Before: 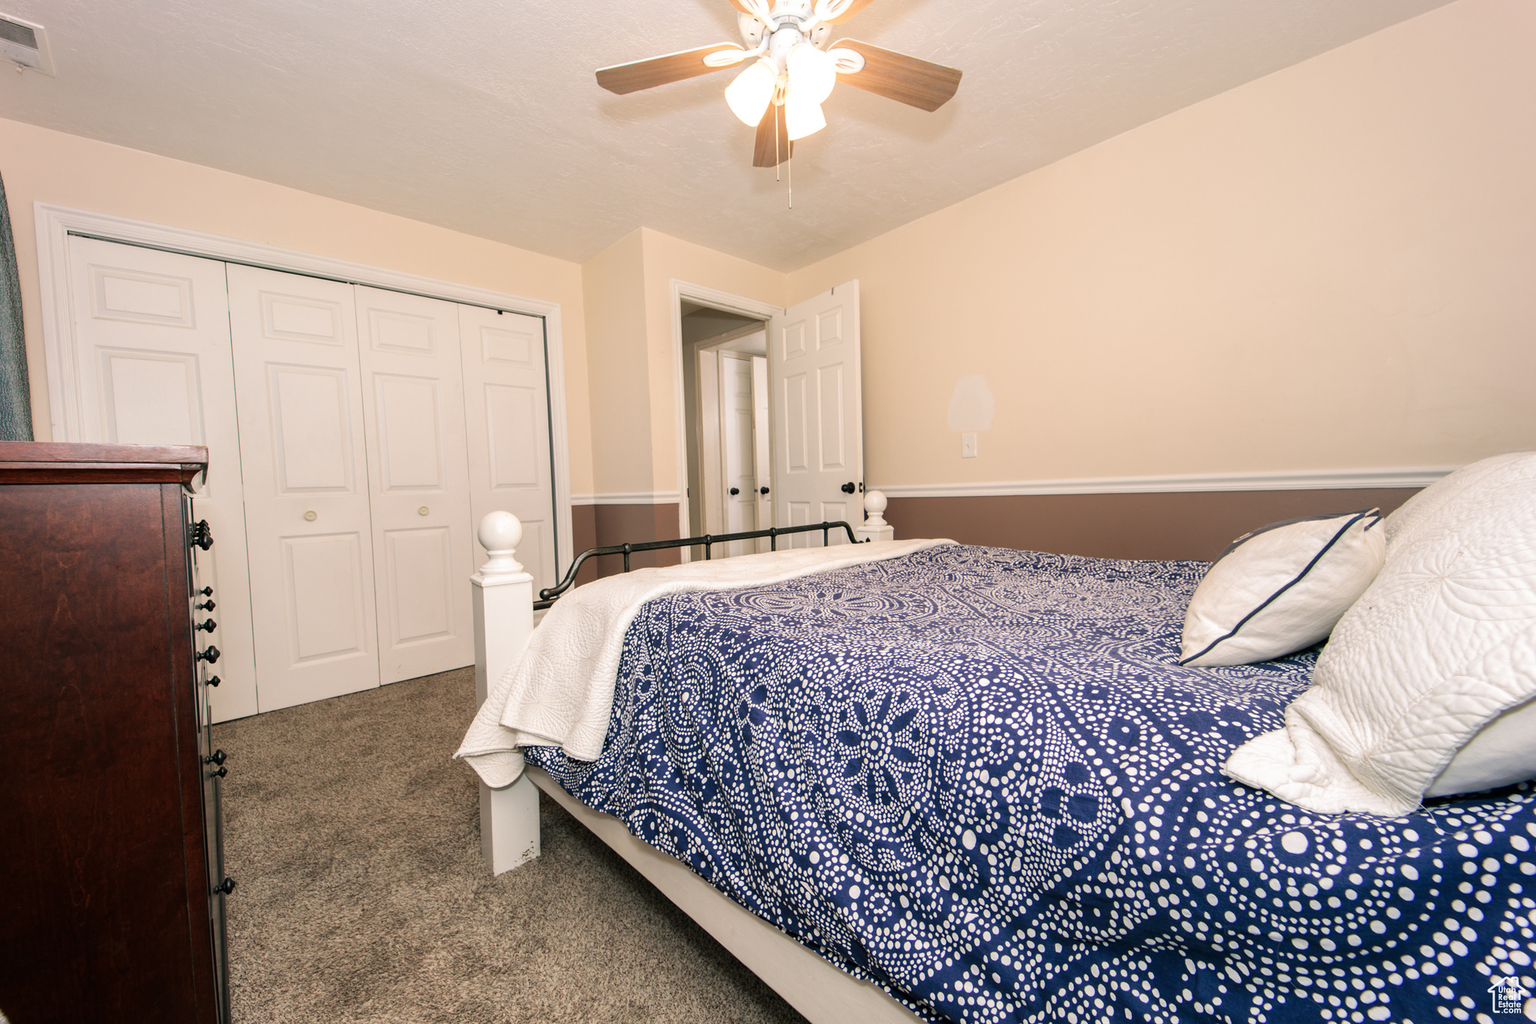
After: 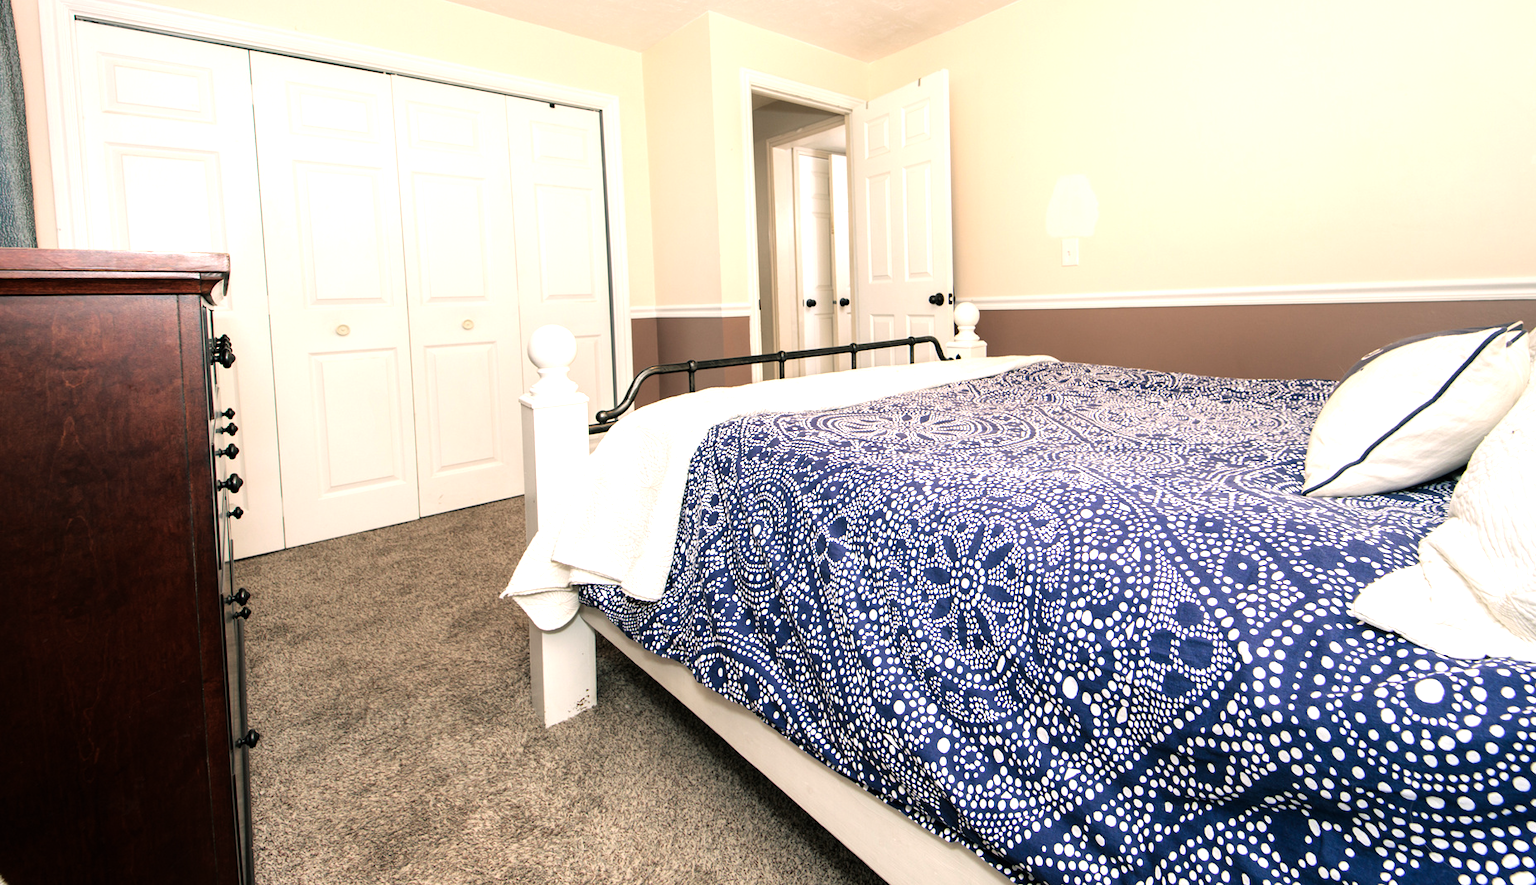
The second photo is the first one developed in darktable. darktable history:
tone equalizer: -8 EV -0.779 EV, -7 EV -0.668 EV, -6 EV -0.606 EV, -5 EV -0.41 EV, -3 EV 0.384 EV, -2 EV 0.6 EV, -1 EV 0.699 EV, +0 EV 0.779 EV
crop: top 21.236%, right 9.386%, bottom 0.336%
